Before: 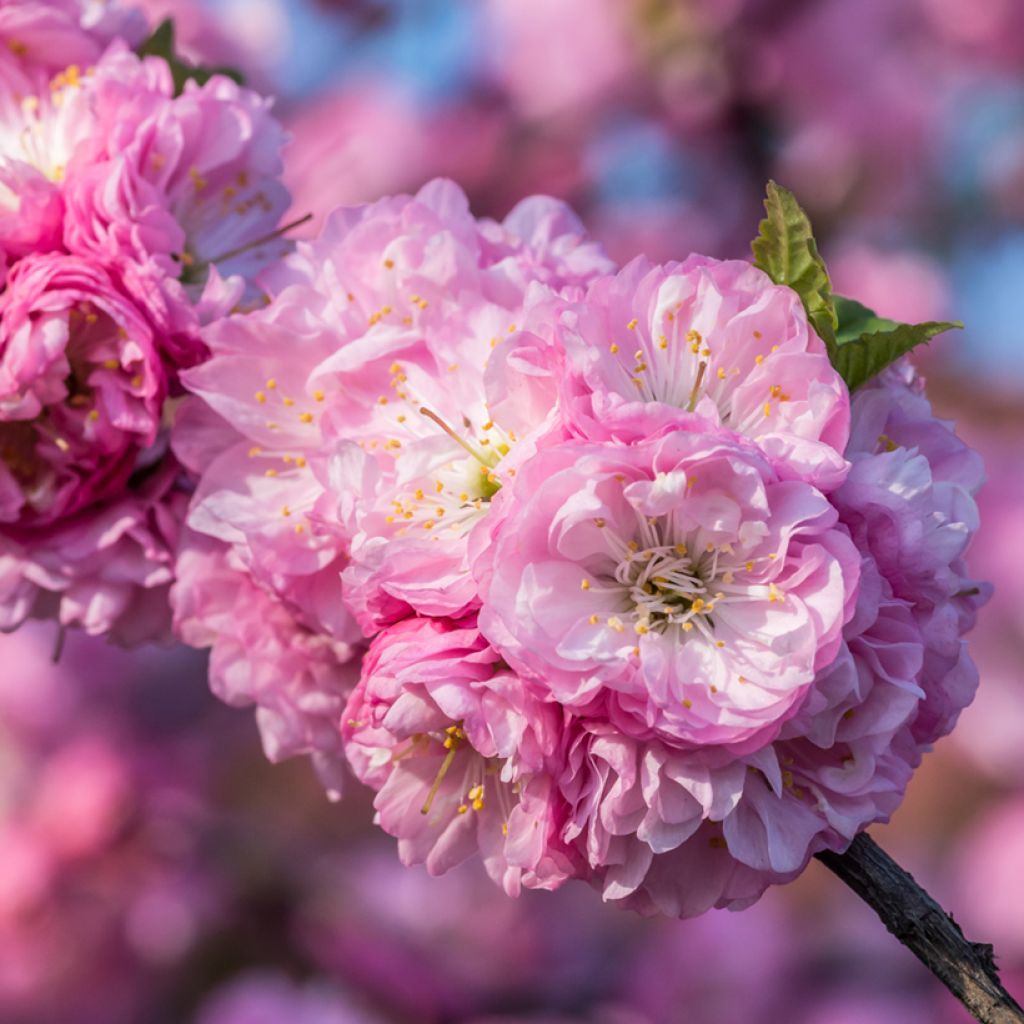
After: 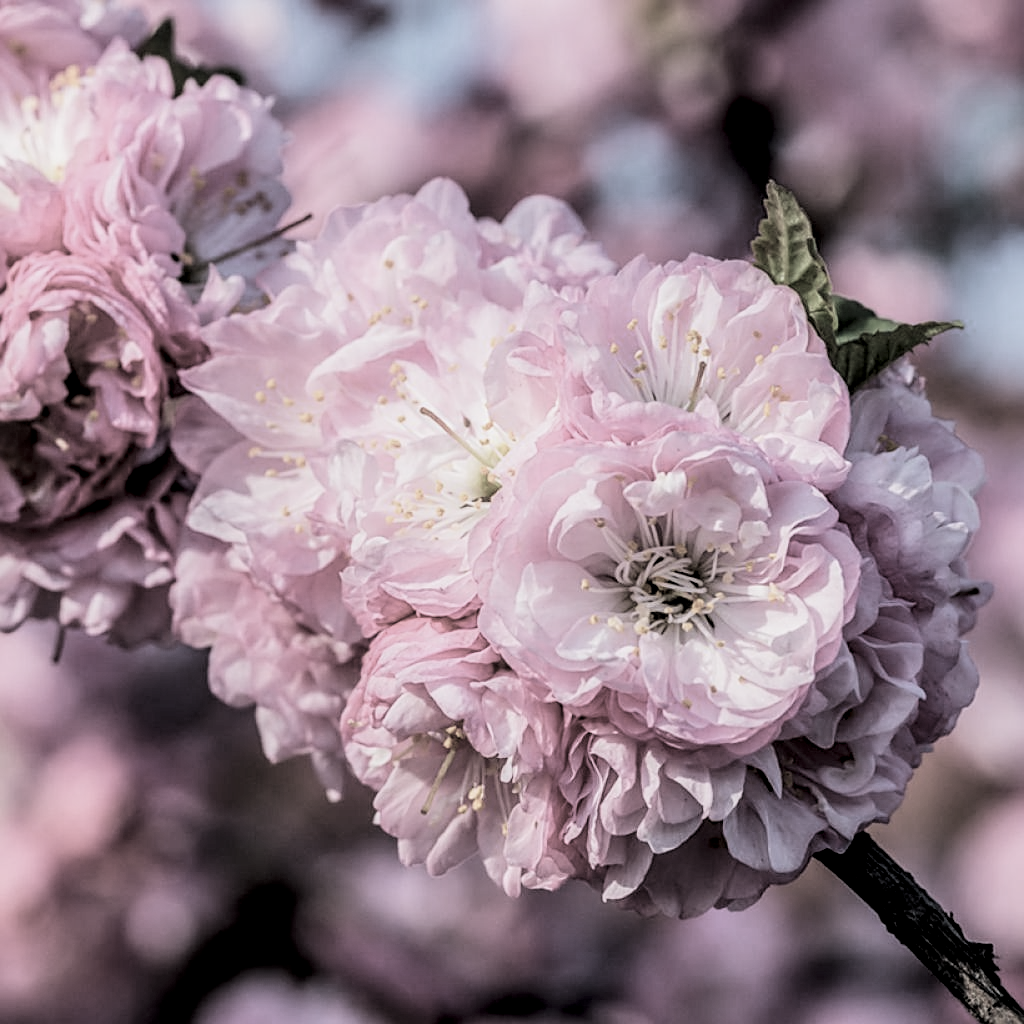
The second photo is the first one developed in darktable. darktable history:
sharpen: on, module defaults
filmic rgb: black relative exposure -5.11 EV, white relative exposure 4 EV, hardness 2.89, contrast 1.41, highlights saturation mix -29.95%, color science v4 (2020)
exposure: compensate highlight preservation false
local contrast: detail 130%
